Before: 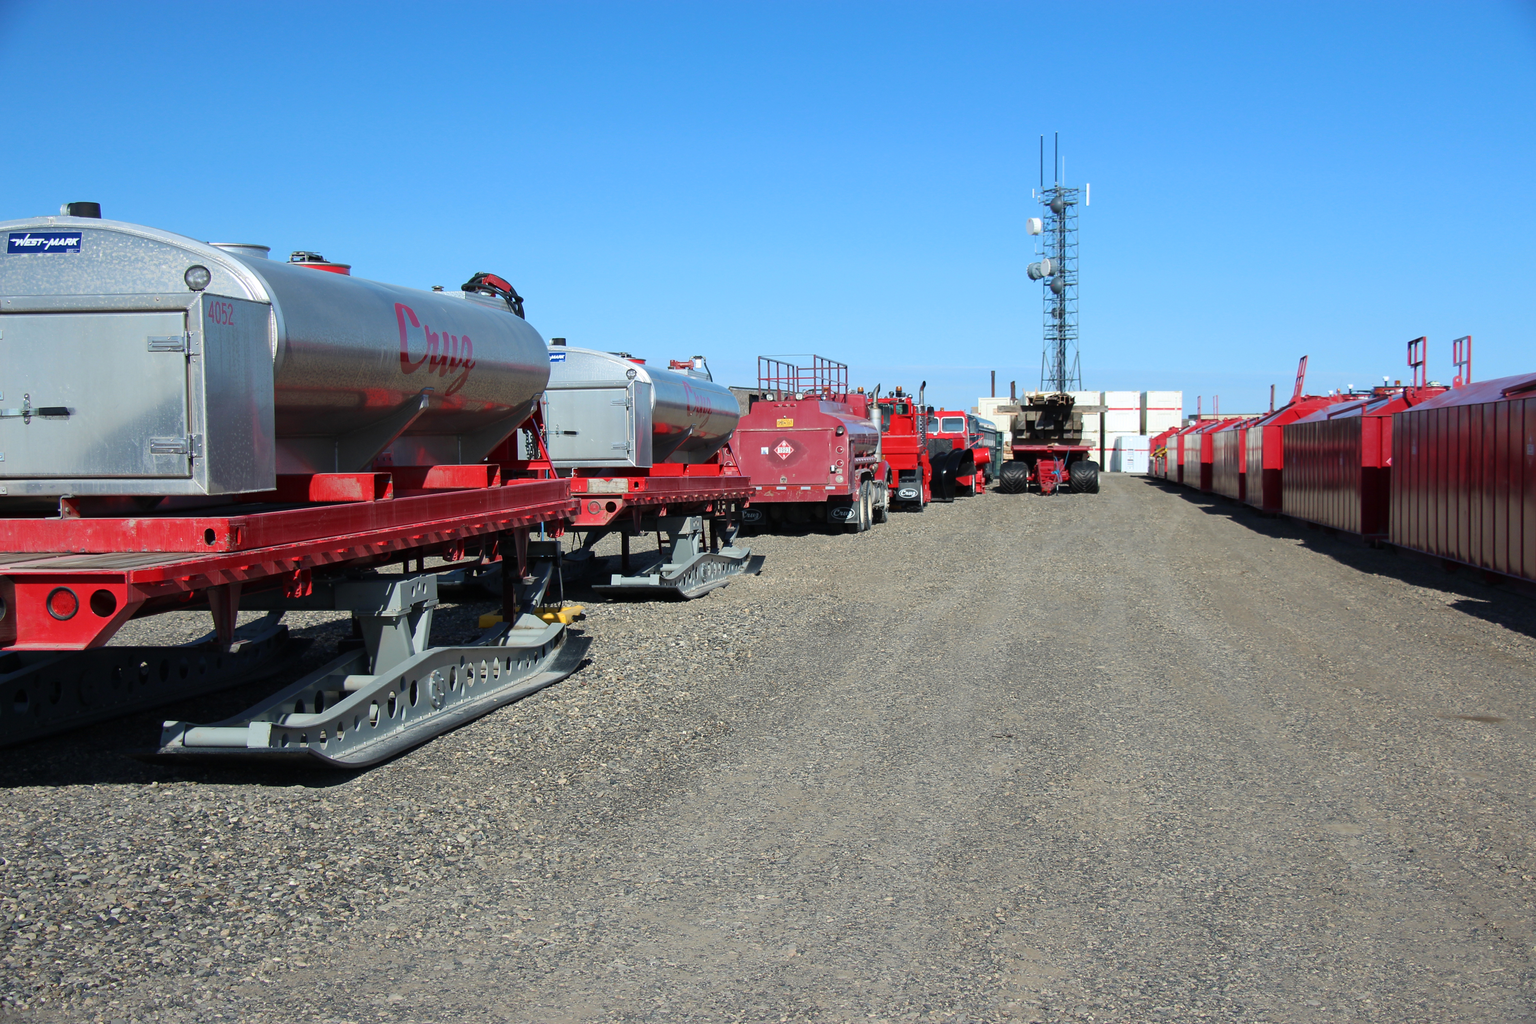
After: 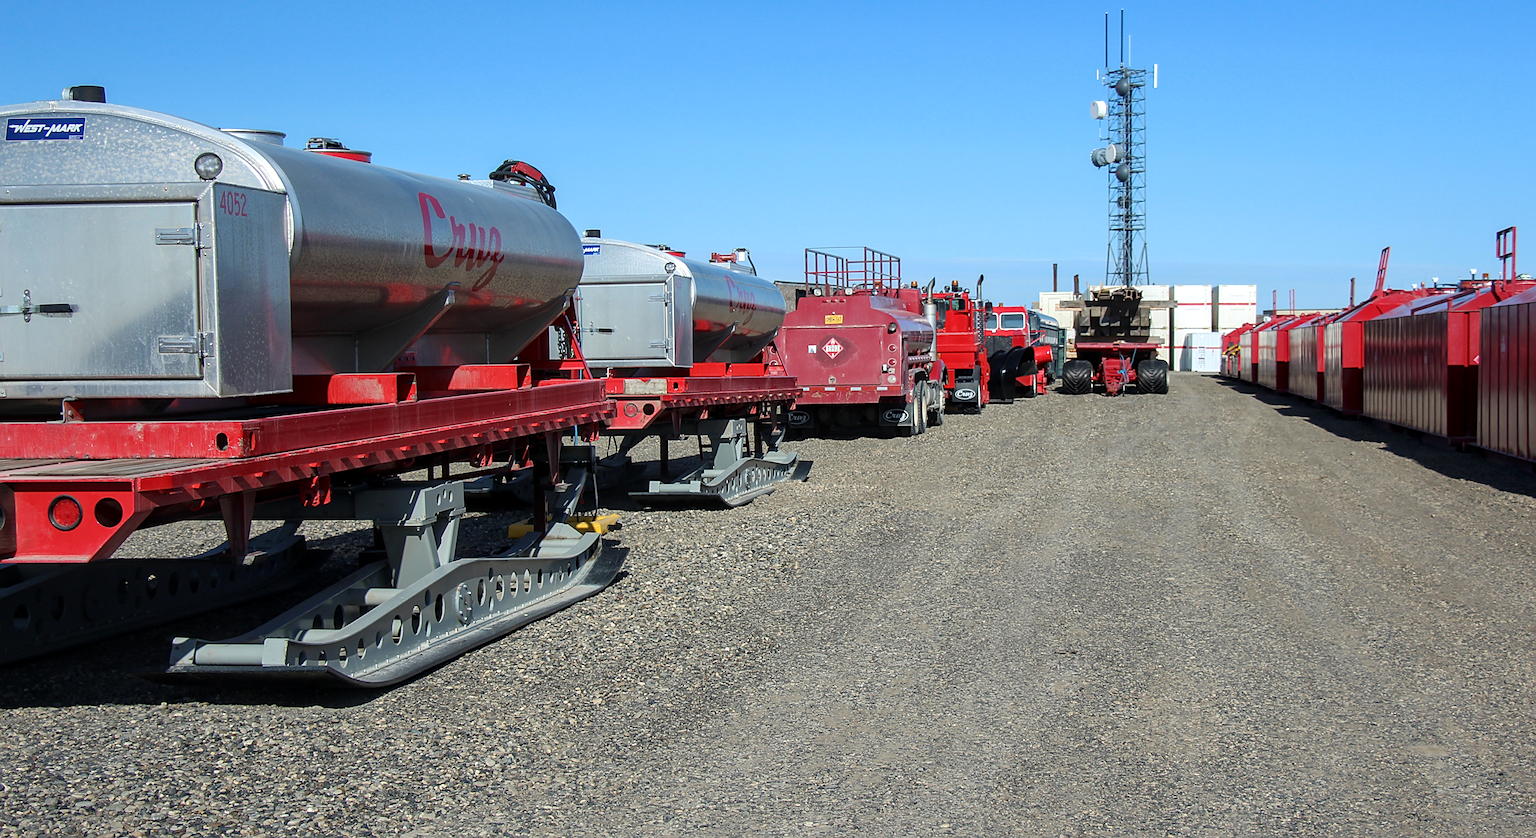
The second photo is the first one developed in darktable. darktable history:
crop and rotate: angle 0.09°, top 11.958%, right 5.798%, bottom 10.942%
sharpen: on, module defaults
local contrast: on, module defaults
